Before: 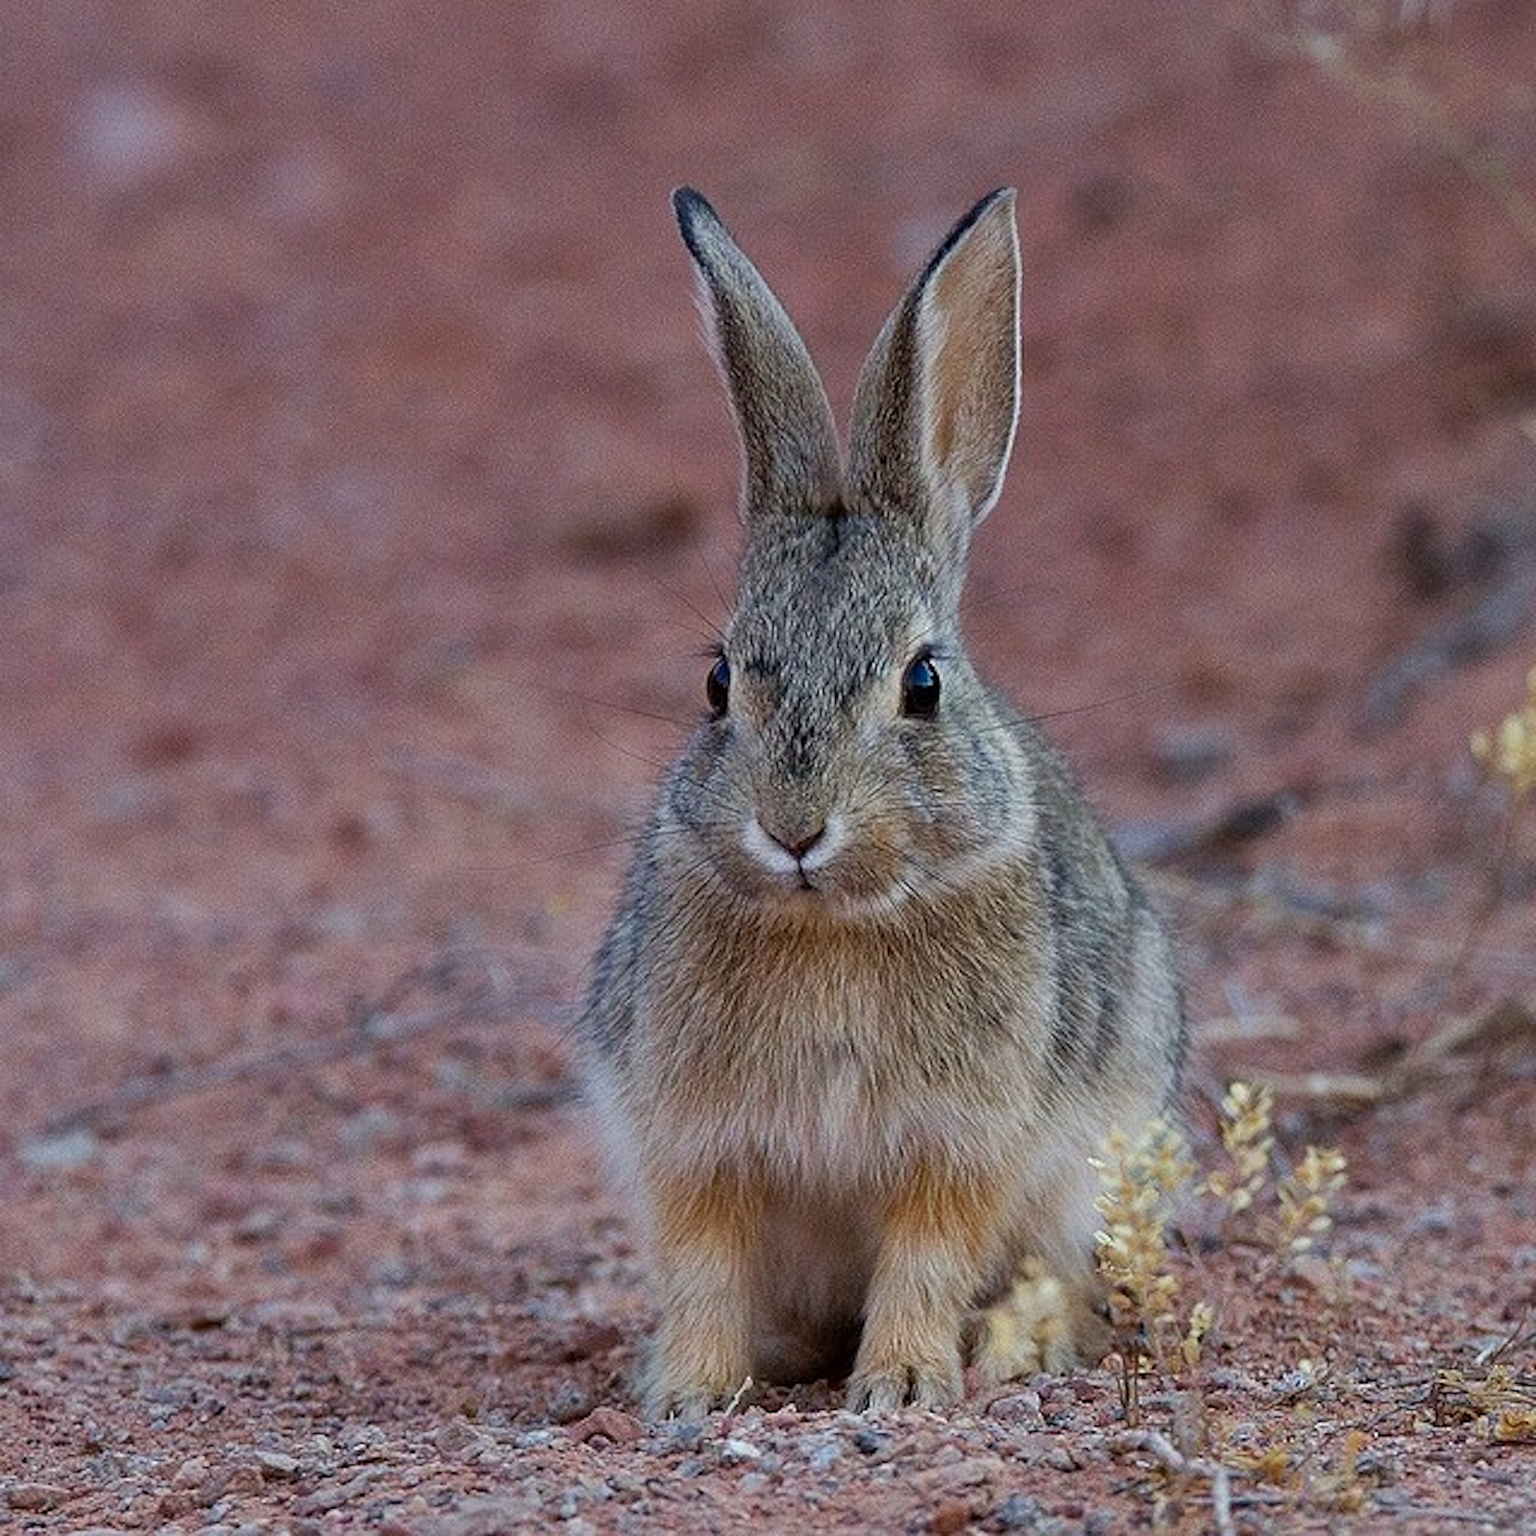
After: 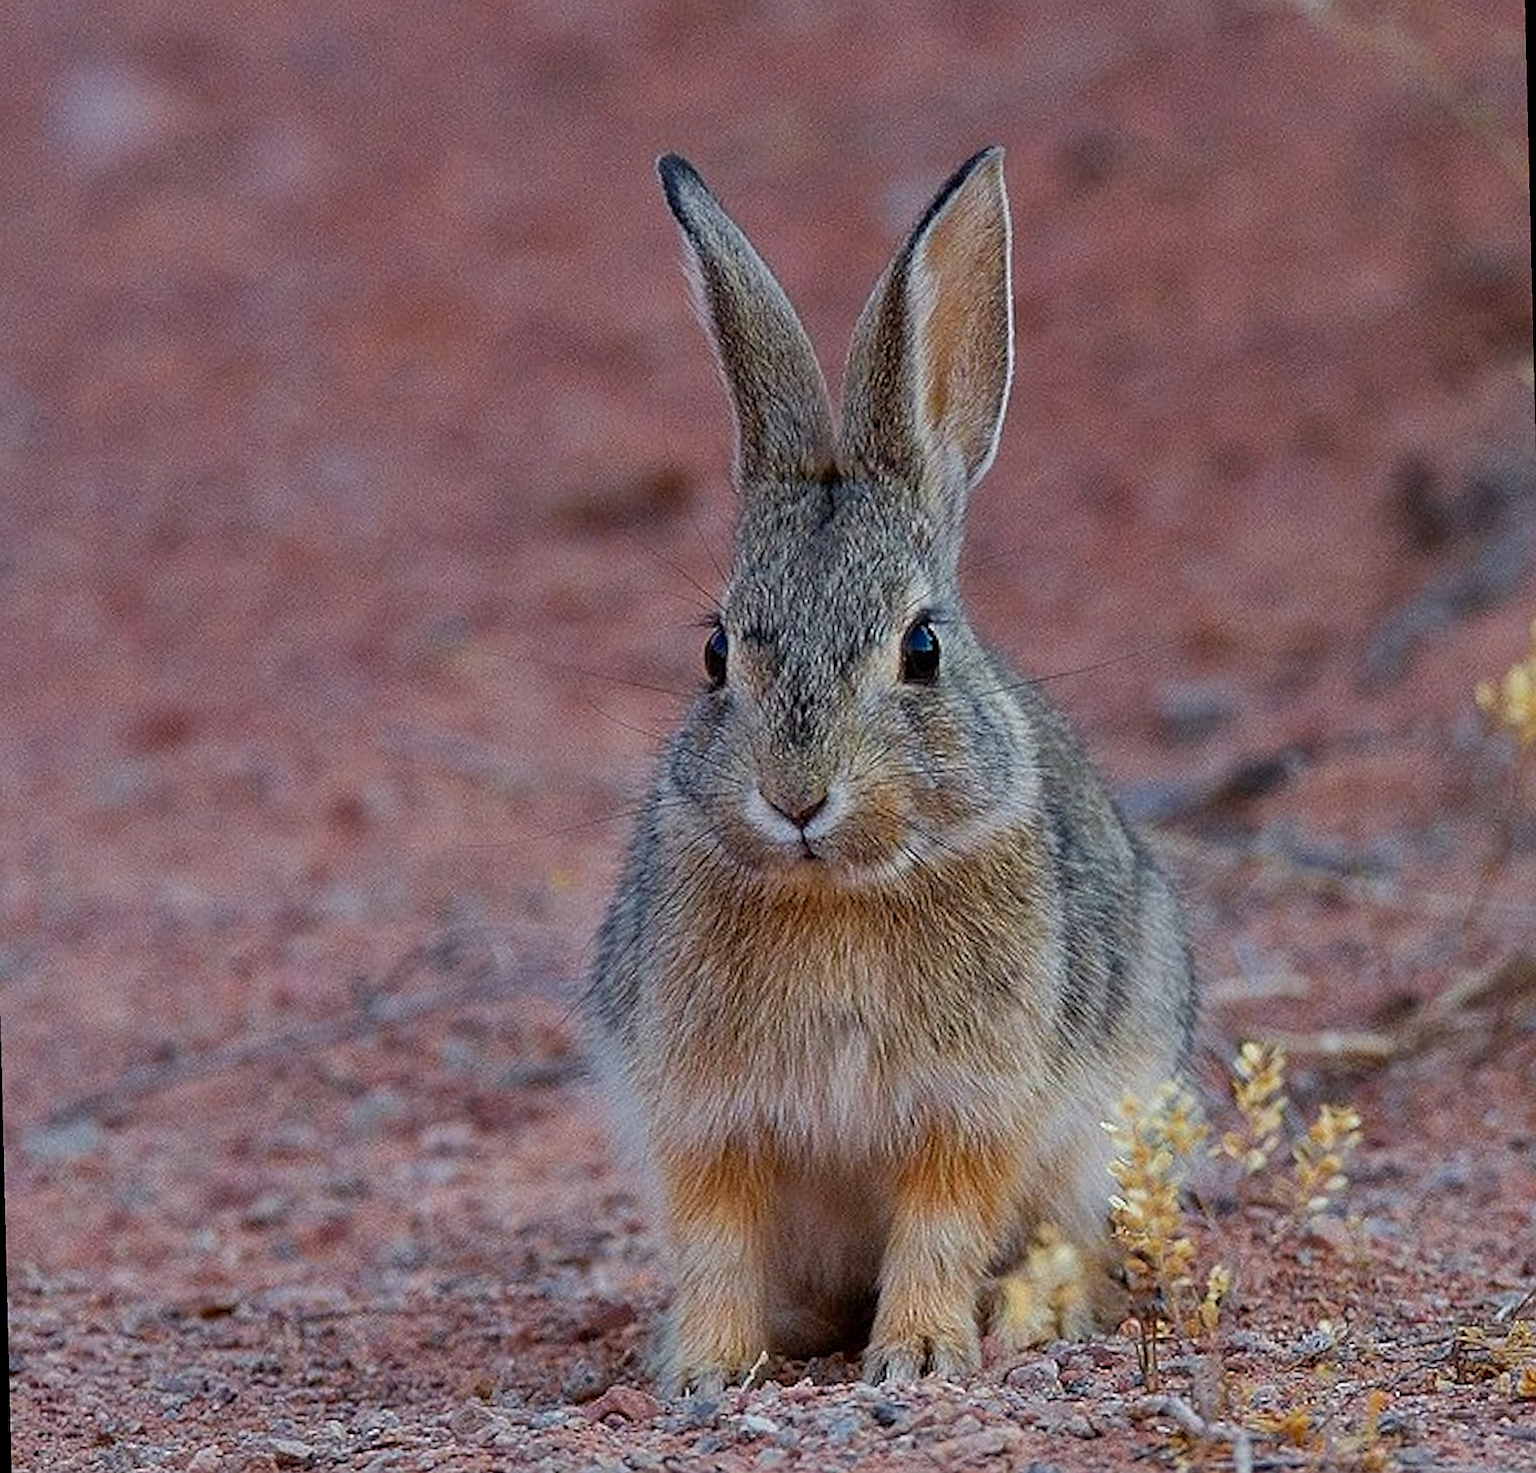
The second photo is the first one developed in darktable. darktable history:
rotate and perspective: rotation -1.42°, crop left 0.016, crop right 0.984, crop top 0.035, crop bottom 0.965
color zones: curves: ch0 [(0, 0.499) (0.143, 0.5) (0.286, 0.5) (0.429, 0.476) (0.571, 0.284) (0.714, 0.243) (0.857, 0.449) (1, 0.499)]; ch1 [(0, 0.532) (0.143, 0.645) (0.286, 0.696) (0.429, 0.211) (0.571, 0.504) (0.714, 0.493) (0.857, 0.495) (1, 0.532)]; ch2 [(0, 0.5) (0.143, 0.5) (0.286, 0.427) (0.429, 0.324) (0.571, 0.5) (0.714, 0.5) (0.857, 0.5) (1, 0.5)]
sharpen: on, module defaults
